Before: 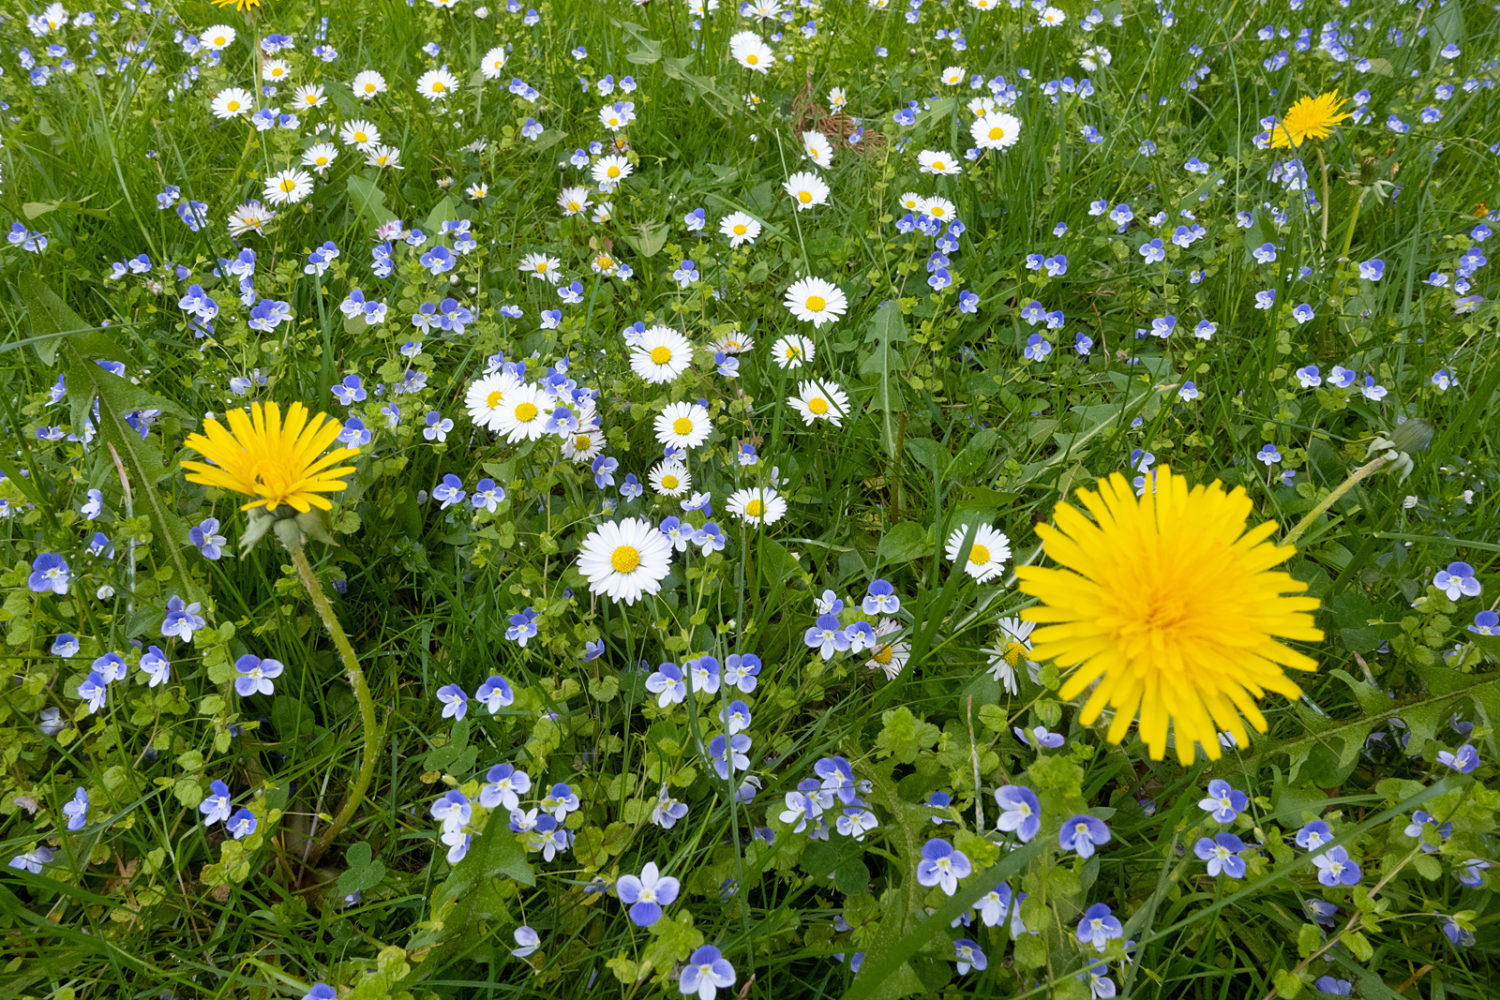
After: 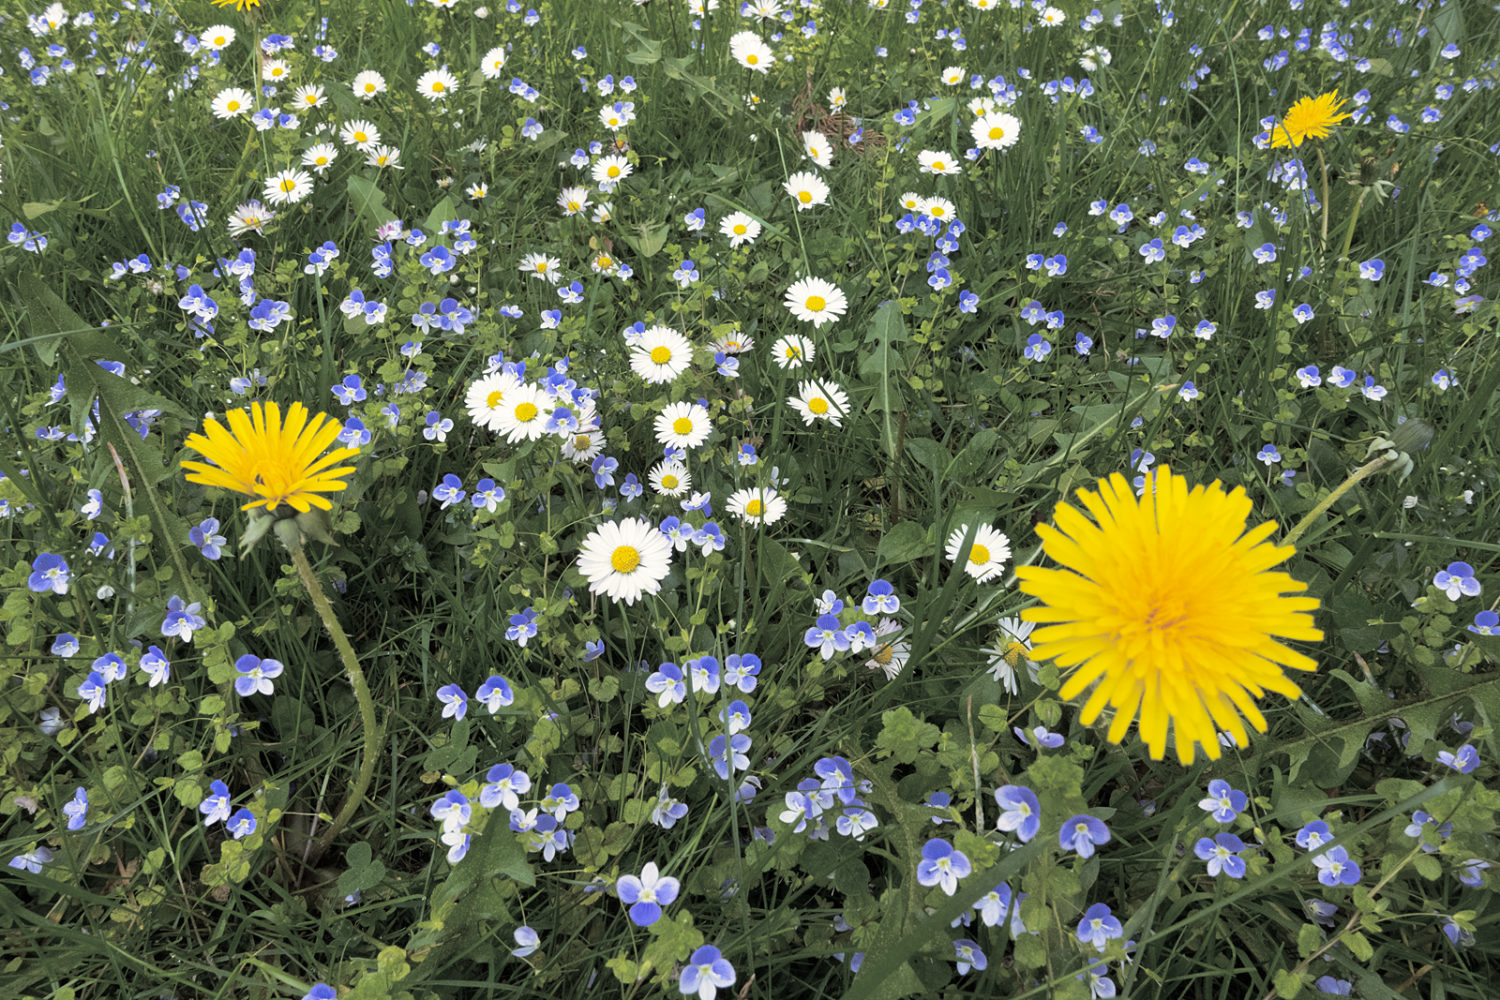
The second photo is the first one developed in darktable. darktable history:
shadows and highlights: shadows 37.27, highlights -28.18, soften with gaussian
tone curve: color space Lab, linked channels, preserve colors none
split-toning: shadows › hue 43.2°, shadows › saturation 0, highlights › hue 50.4°, highlights › saturation 1
